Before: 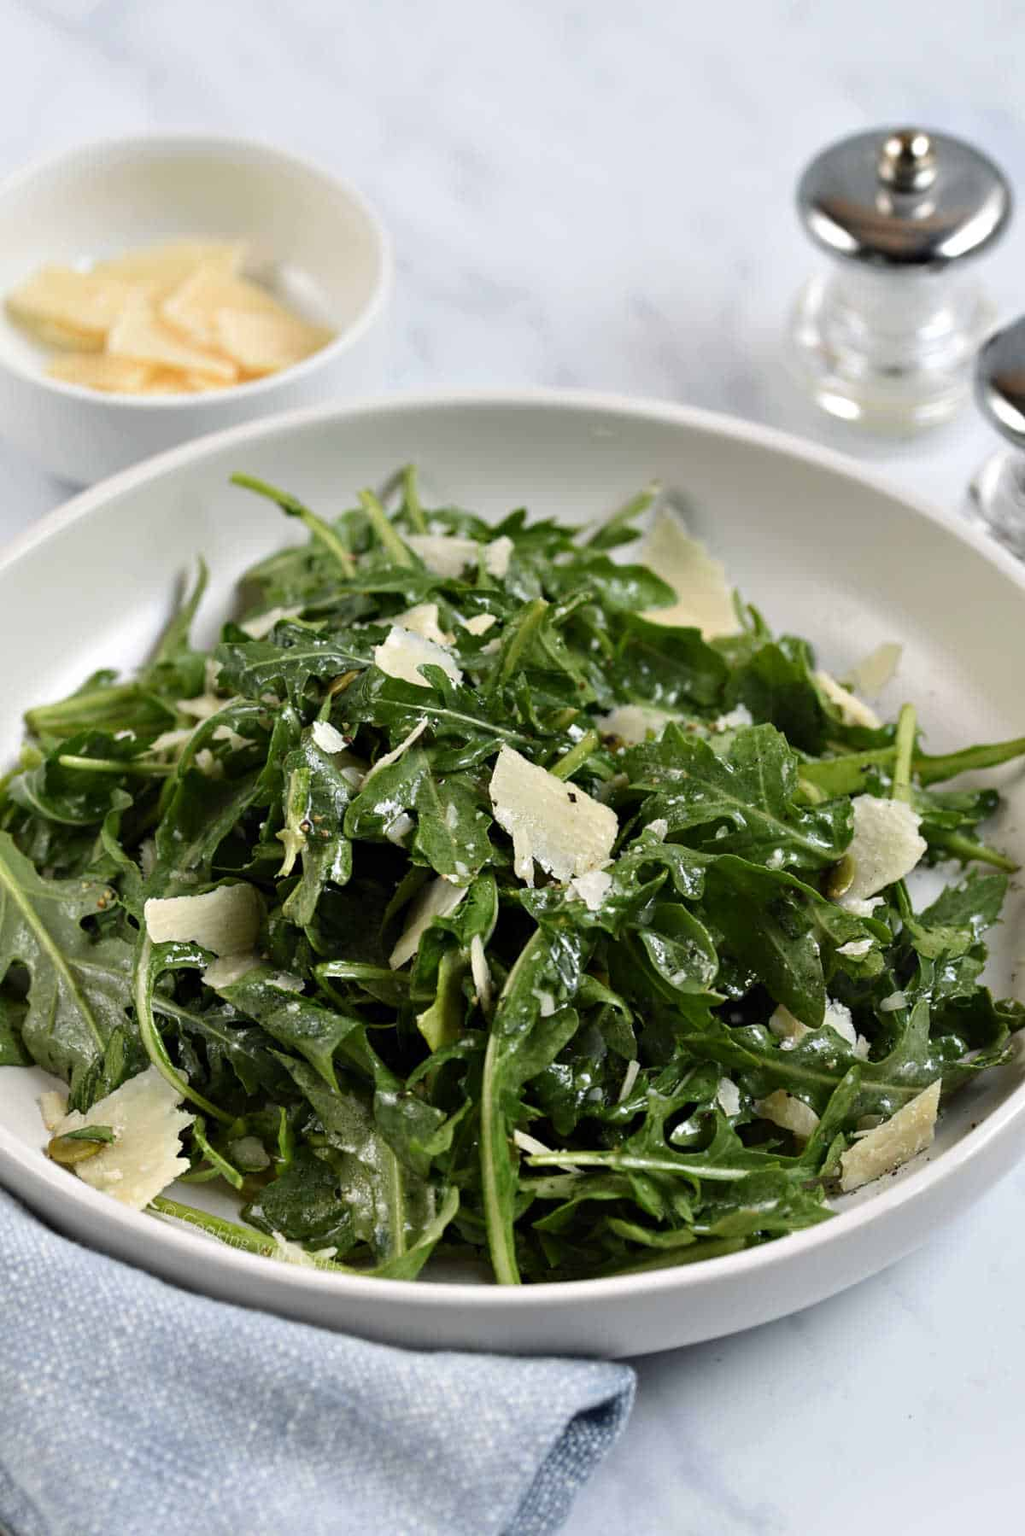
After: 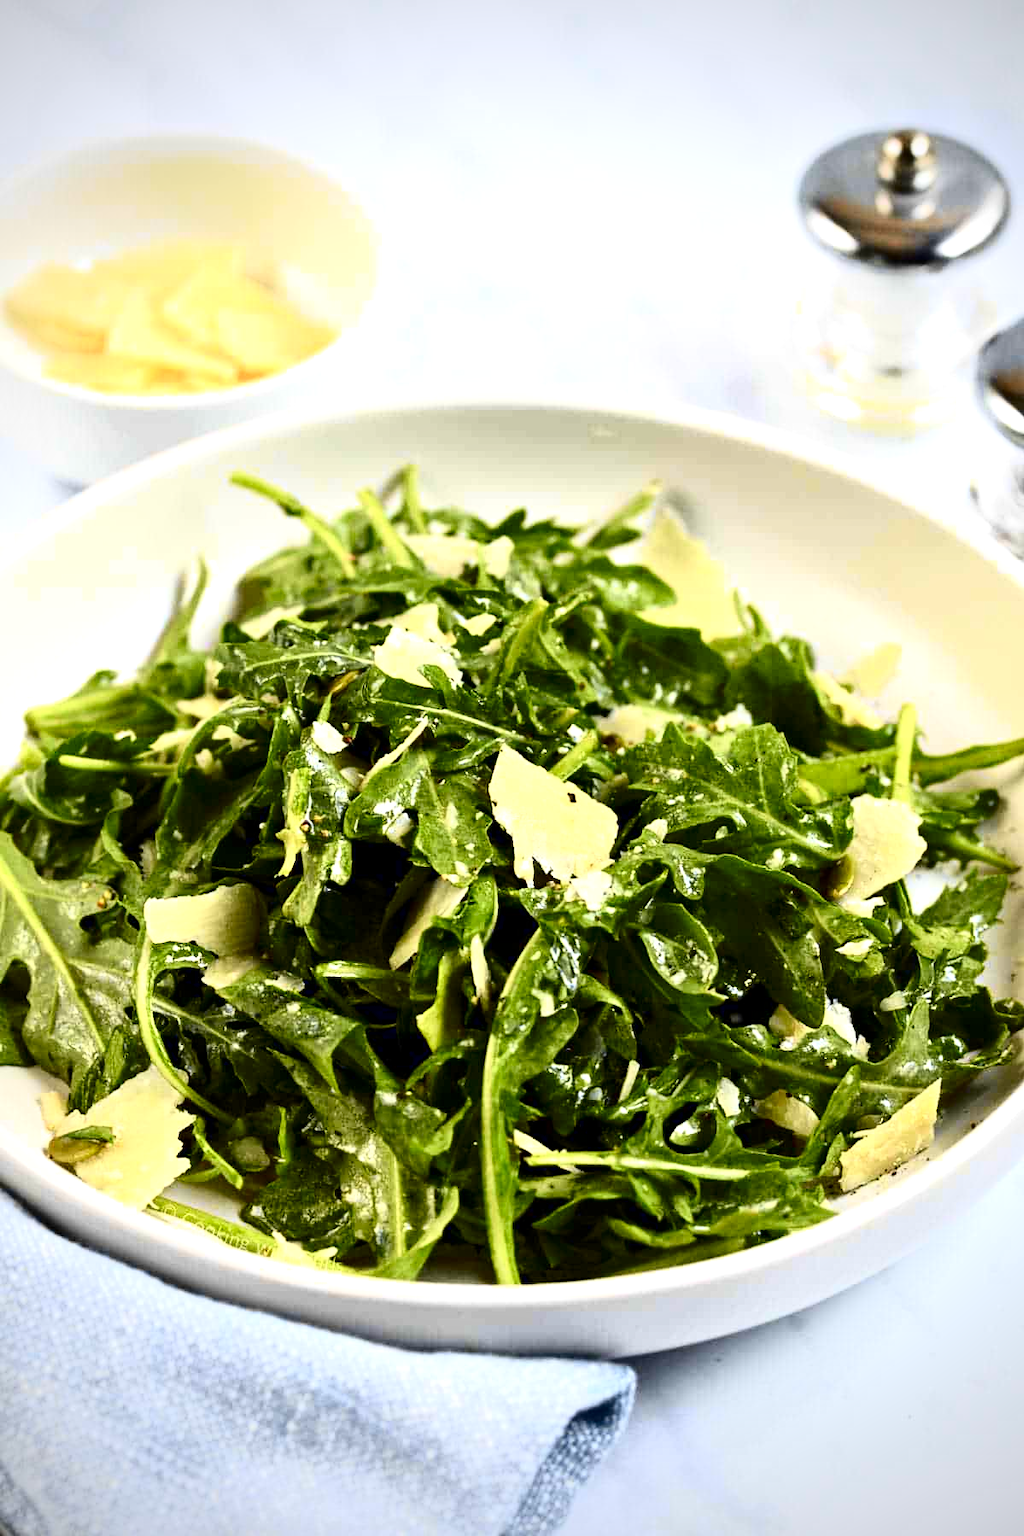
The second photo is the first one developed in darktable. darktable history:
local contrast: mode bilateral grid, contrast 20, coarseness 50, detail 120%, midtone range 0.2
contrast brightness saturation: contrast 0.03, brightness -0.04
tone curve: curves: ch0 [(0, 0) (0.074, 0.04) (0.157, 0.1) (0.472, 0.515) (0.635, 0.731) (0.768, 0.878) (0.899, 0.969) (1, 1)]; ch1 [(0, 0) (0.08, 0.08) (0.3, 0.3) (0.5, 0.5) (0.539, 0.558) (0.586, 0.658) (0.69, 0.787) (0.92, 0.92) (1, 1)]; ch2 [(0, 0) (0.08, 0.08) (0.3, 0.3) (0.5, 0.5) (0.543, 0.597) (0.597, 0.679) (0.92, 0.92) (1, 1)], color space Lab, independent channels, preserve colors none
vignetting: fall-off start 71.74%
exposure: black level correction 0, exposure 0.7 EV, compensate exposure bias true, compensate highlight preservation false
tone equalizer: on, module defaults
